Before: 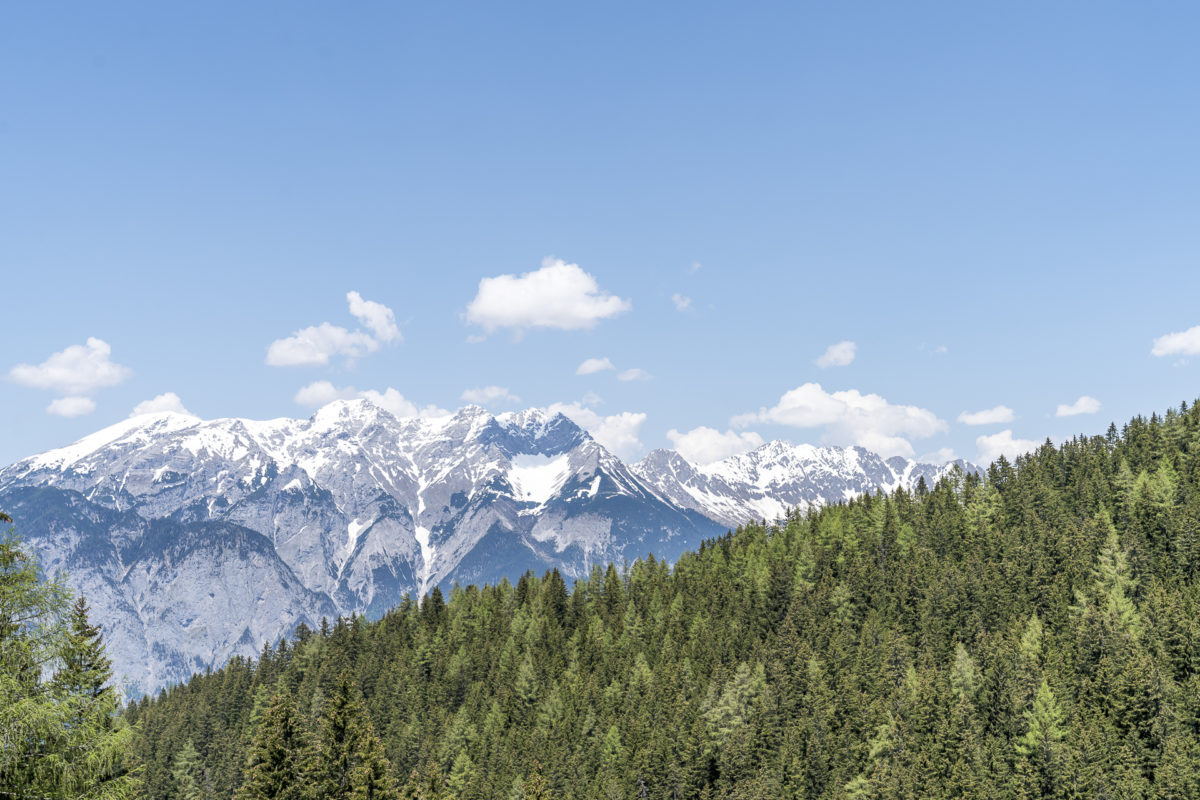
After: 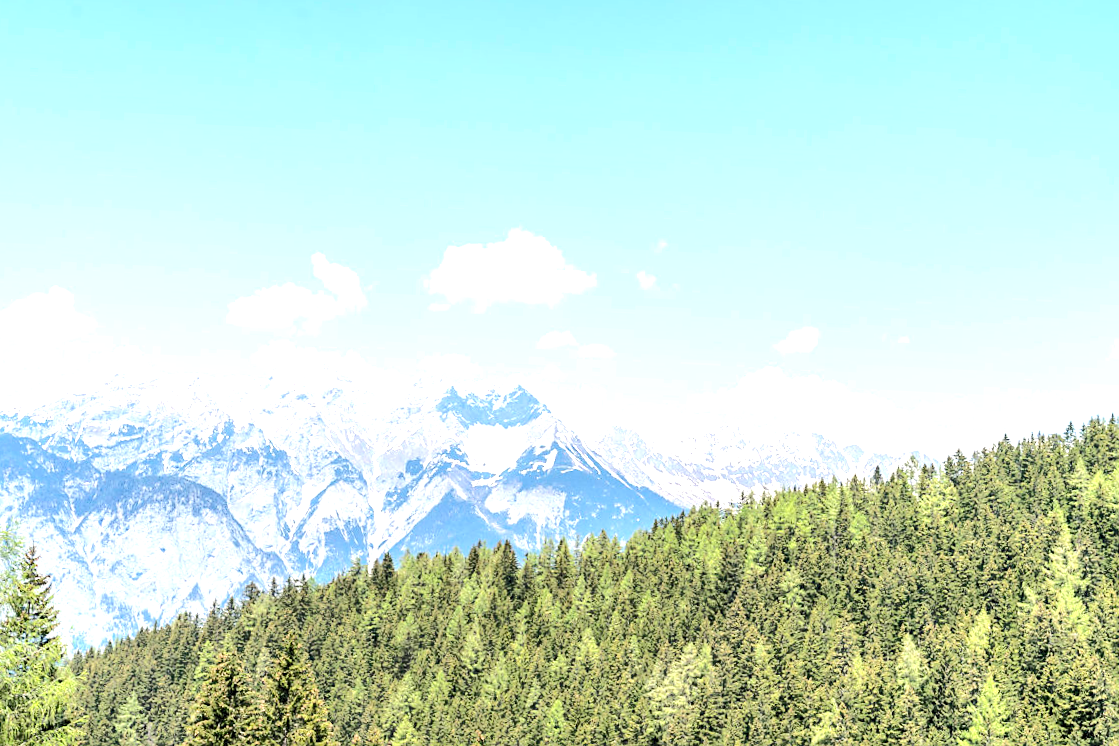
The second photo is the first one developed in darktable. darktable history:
exposure: exposure 1.27 EV, compensate highlight preservation false
sharpen: radius 1.543, amount 0.363, threshold 1.575
color correction: highlights b* 2.95
crop and rotate: angle -2.8°
tone curve: curves: ch0 [(0, 0) (0.003, 0.062) (0.011, 0.07) (0.025, 0.083) (0.044, 0.094) (0.069, 0.105) (0.1, 0.117) (0.136, 0.136) (0.177, 0.164) (0.224, 0.201) (0.277, 0.256) (0.335, 0.335) (0.399, 0.424) (0.468, 0.529) (0.543, 0.641) (0.623, 0.725) (0.709, 0.787) (0.801, 0.849) (0.898, 0.917) (1, 1)], color space Lab, independent channels, preserve colors none
